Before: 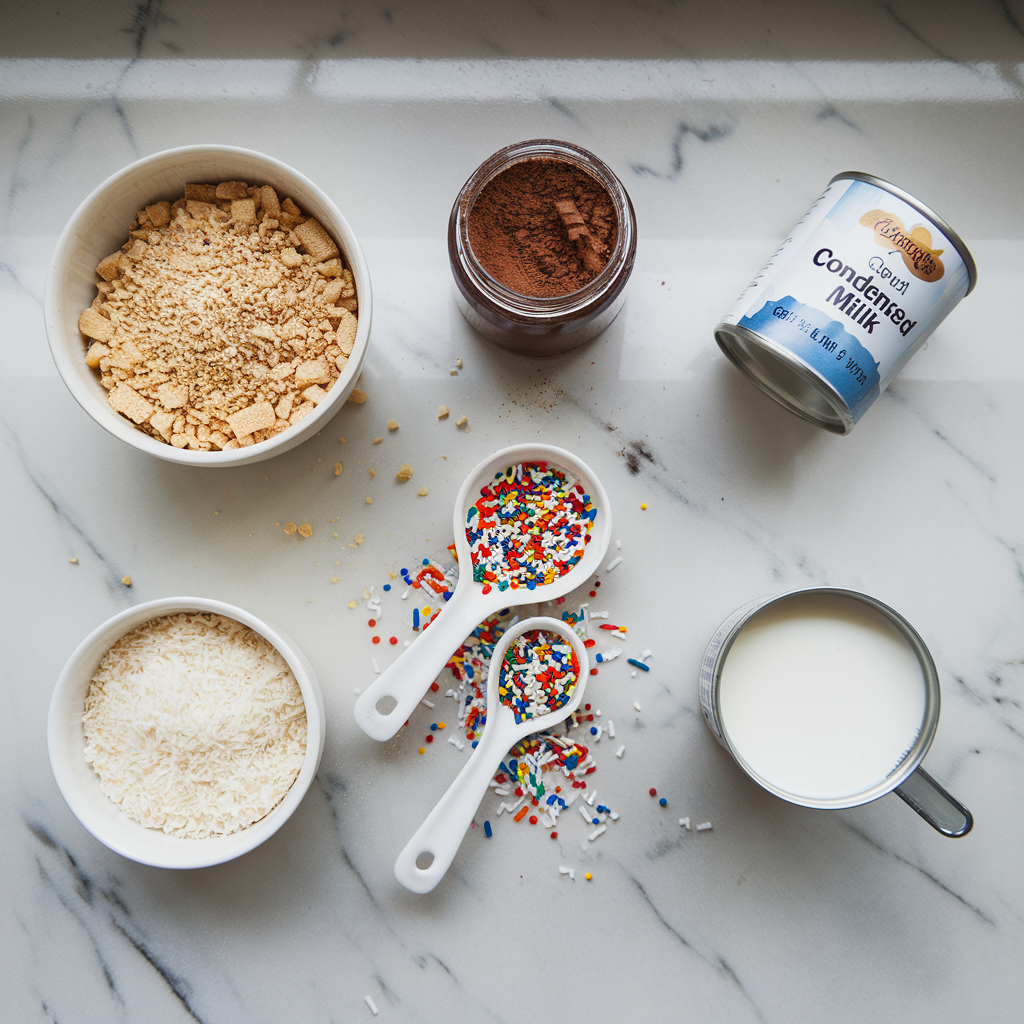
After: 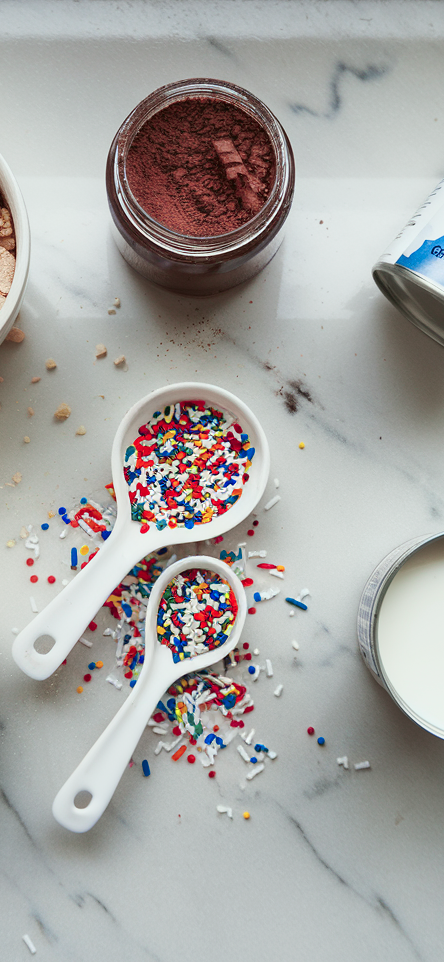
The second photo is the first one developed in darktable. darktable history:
white balance: red 0.978, blue 0.999
crop: left 33.452%, top 6.025%, right 23.155%
tone curve: curves: ch0 [(0, 0.021) (0.059, 0.053) (0.197, 0.191) (0.32, 0.311) (0.495, 0.505) (0.725, 0.731) (0.89, 0.919) (1, 1)]; ch1 [(0, 0) (0.094, 0.081) (0.285, 0.299) (0.401, 0.424) (0.453, 0.439) (0.495, 0.496) (0.54, 0.55) (0.615, 0.637) (0.657, 0.683) (1, 1)]; ch2 [(0, 0) (0.257, 0.217) (0.43, 0.421) (0.498, 0.507) (0.547, 0.539) (0.595, 0.56) (0.644, 0.599) (1, 1)], color space Lab, independent channels, preserve colors none
